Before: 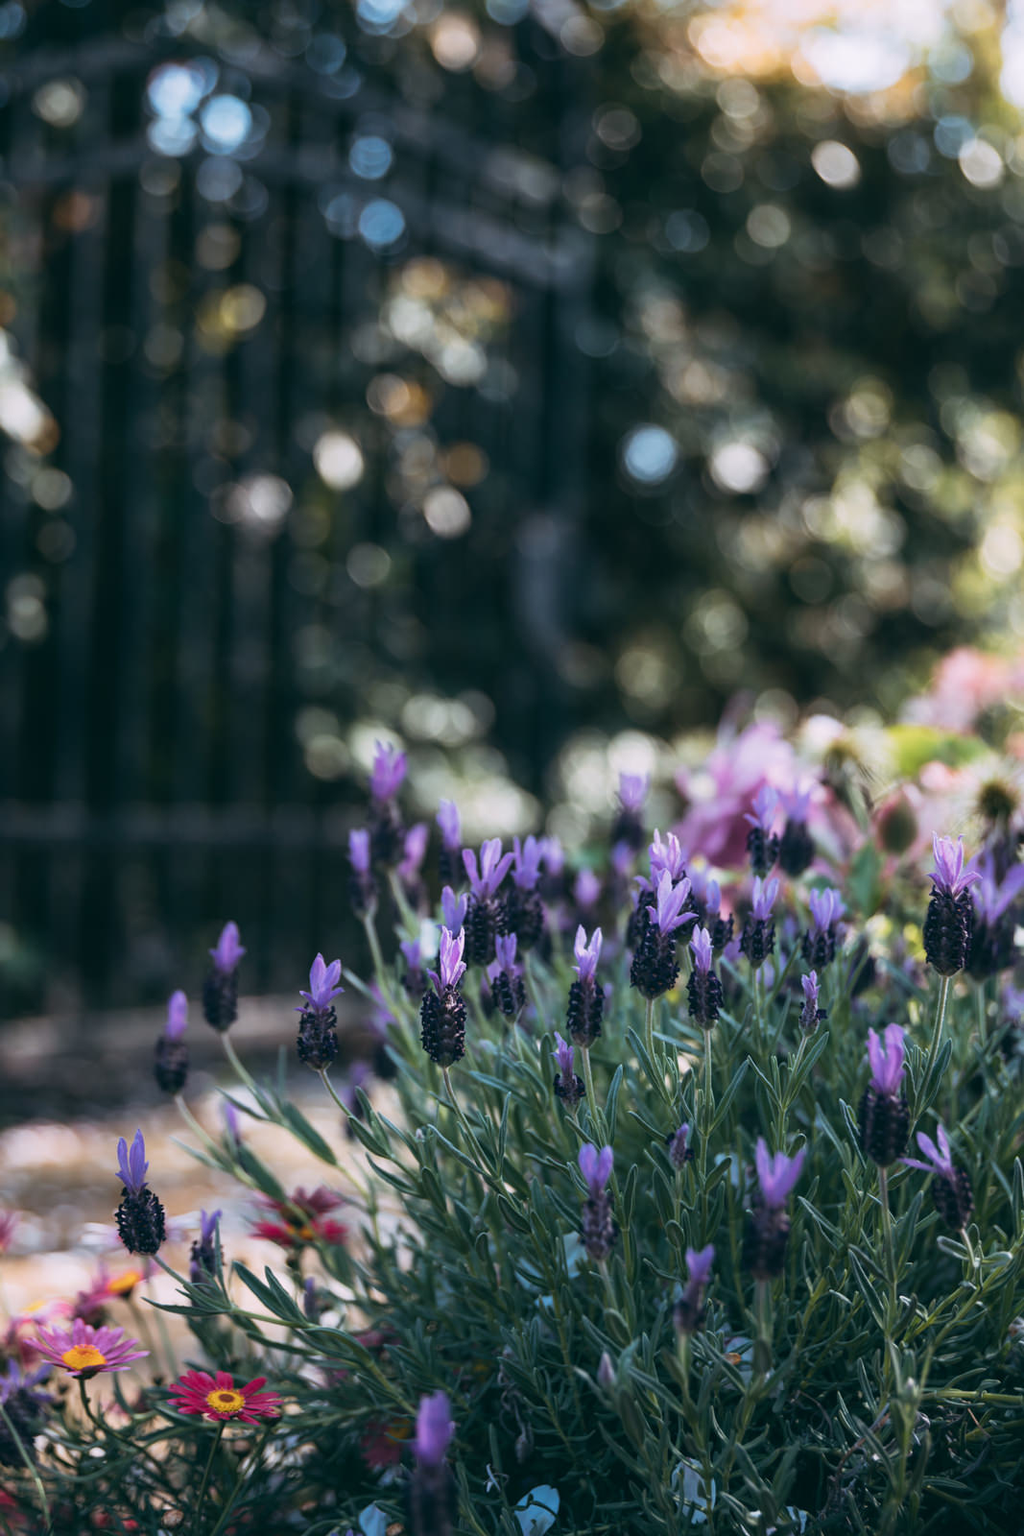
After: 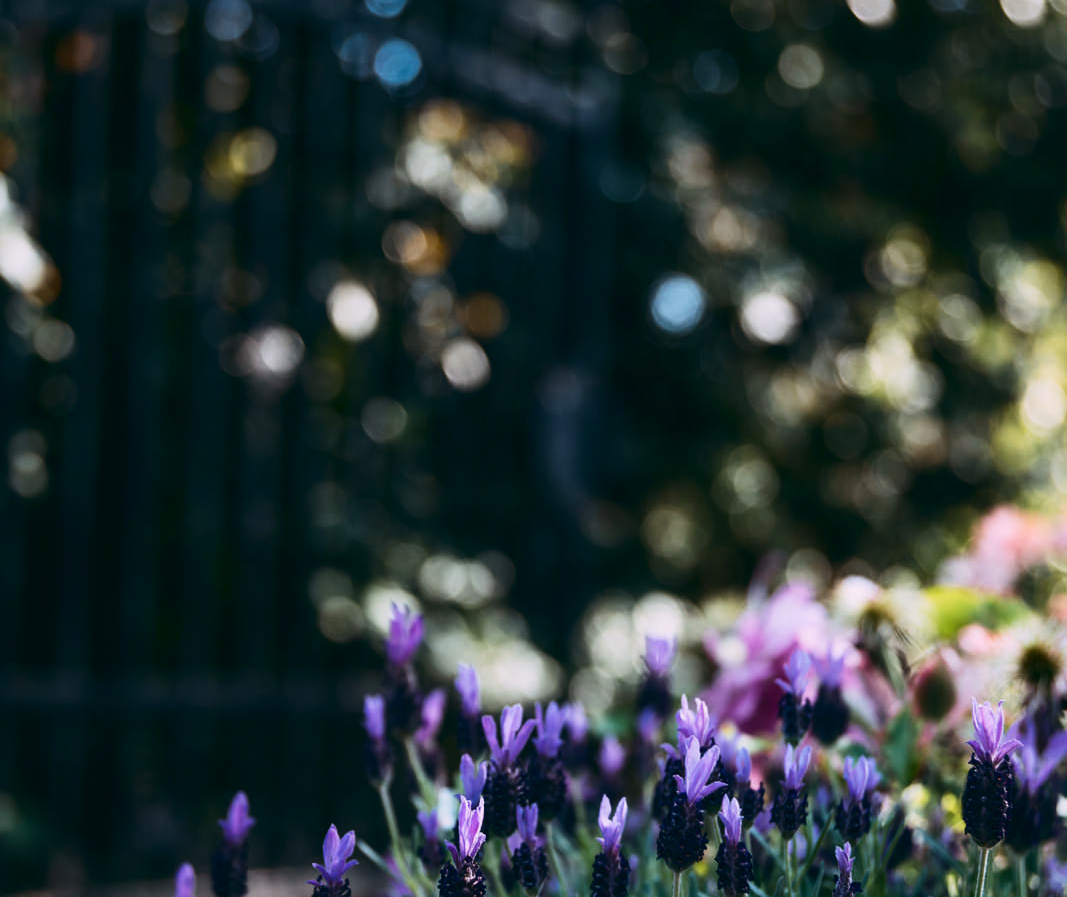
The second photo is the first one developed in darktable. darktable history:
contrast brightness saturation: contrast 0.19, brightness -0.11, saturation 0.21
crop and rotate: top 10.605%, bottom 33.274%
